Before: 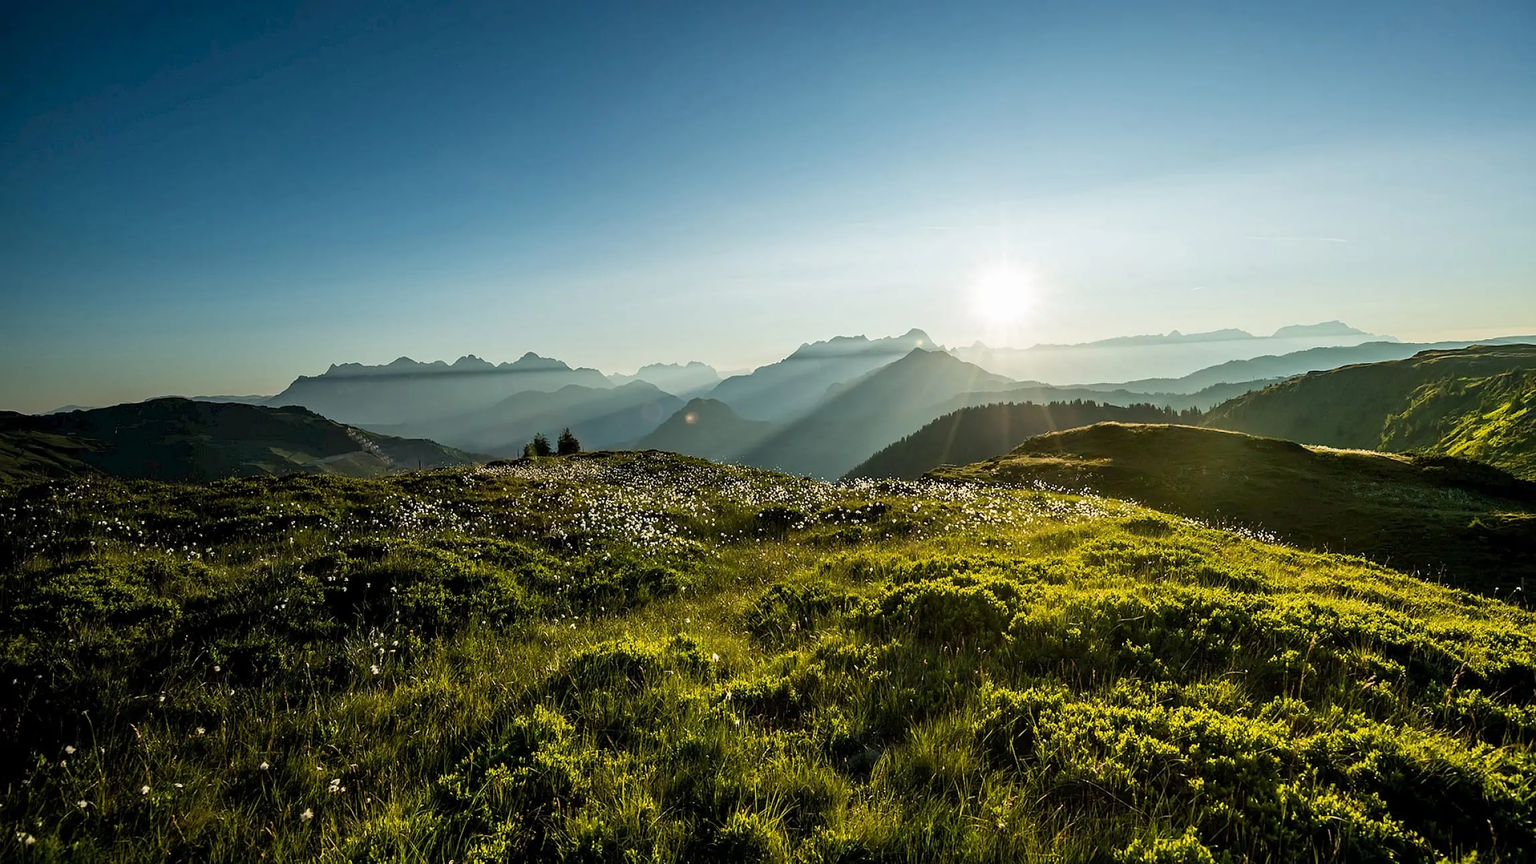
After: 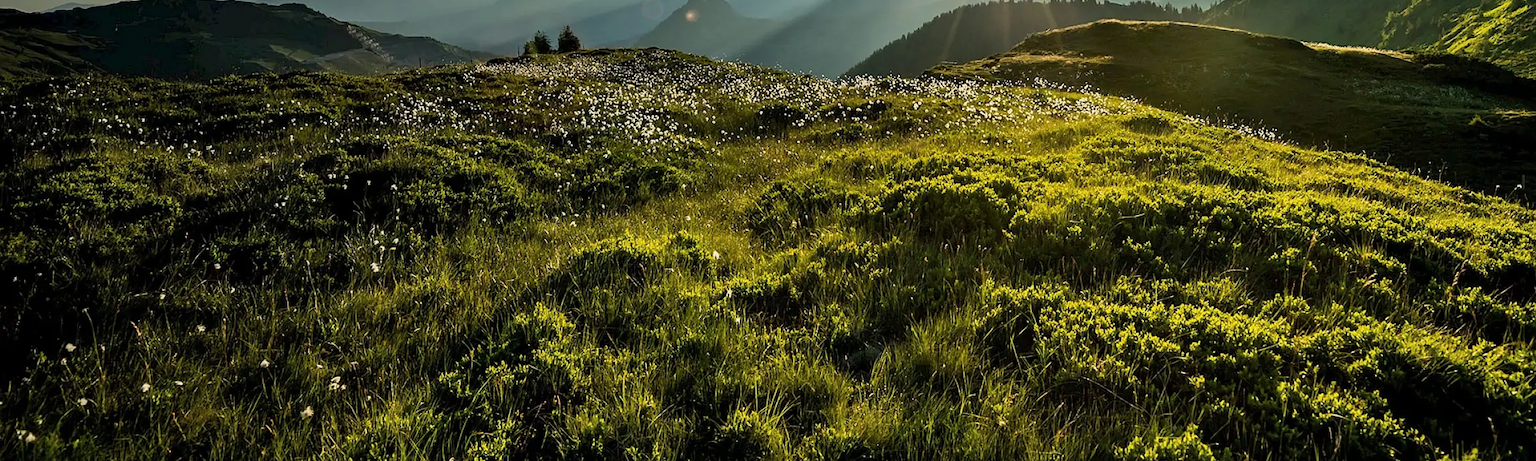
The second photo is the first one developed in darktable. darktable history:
crop and rotate: top 46.63%, right 0.034%
shadows and highlights: shadows 20.78, highlights -80.75, soften with gaussian
